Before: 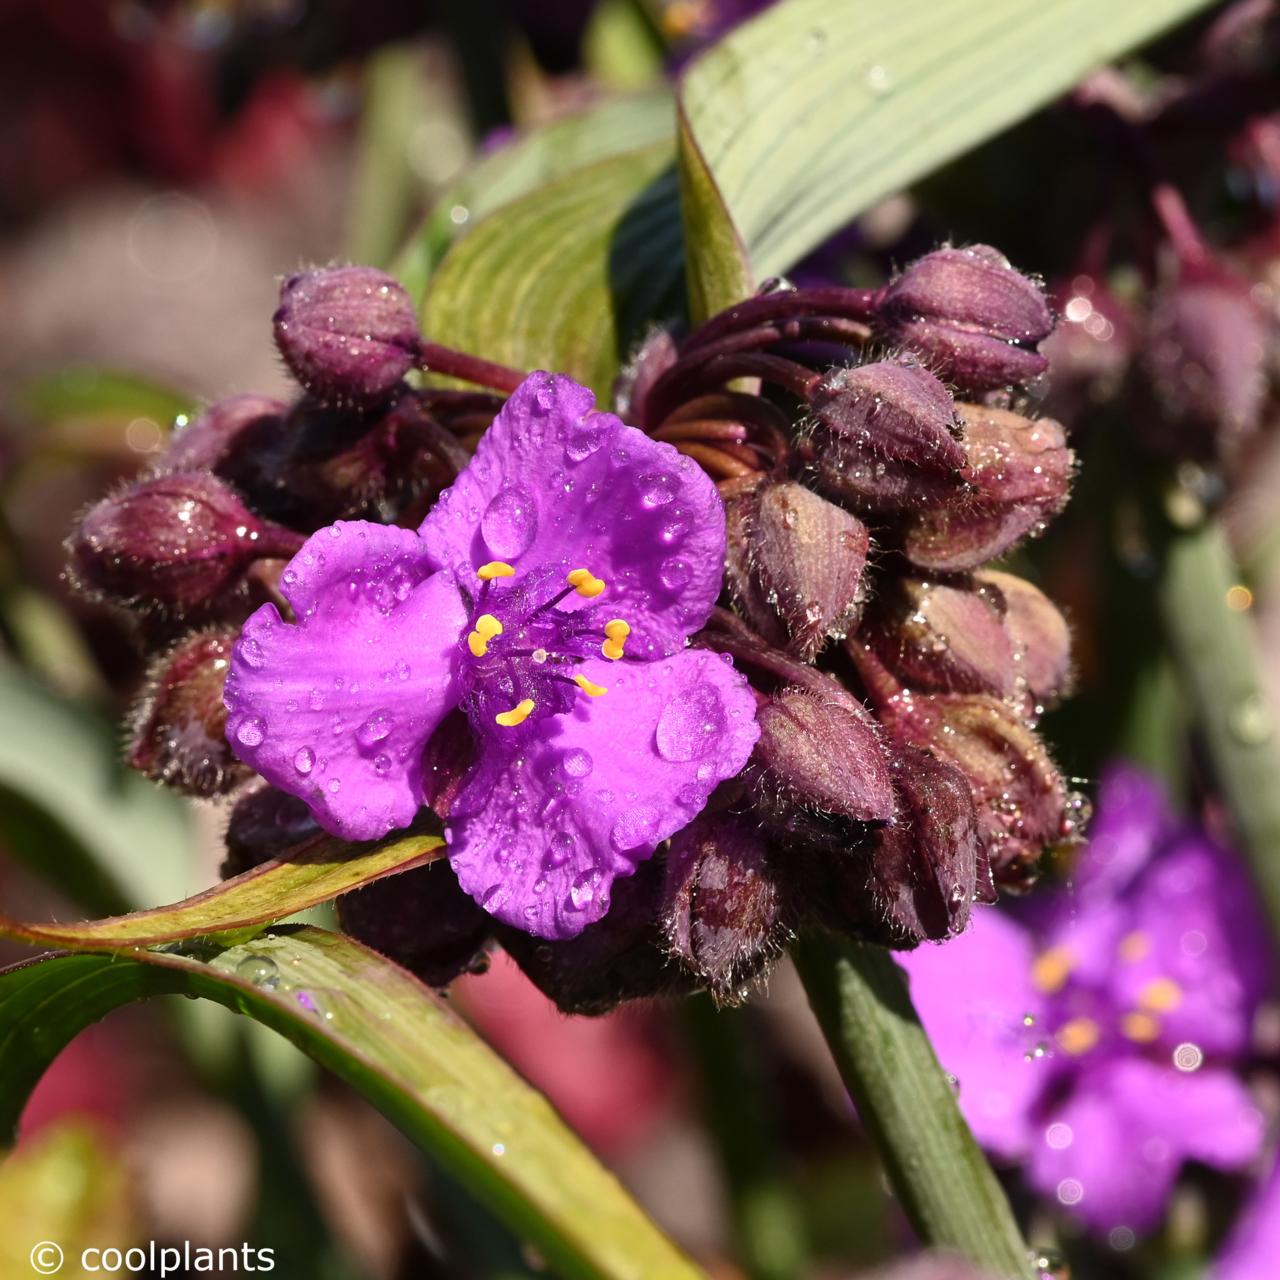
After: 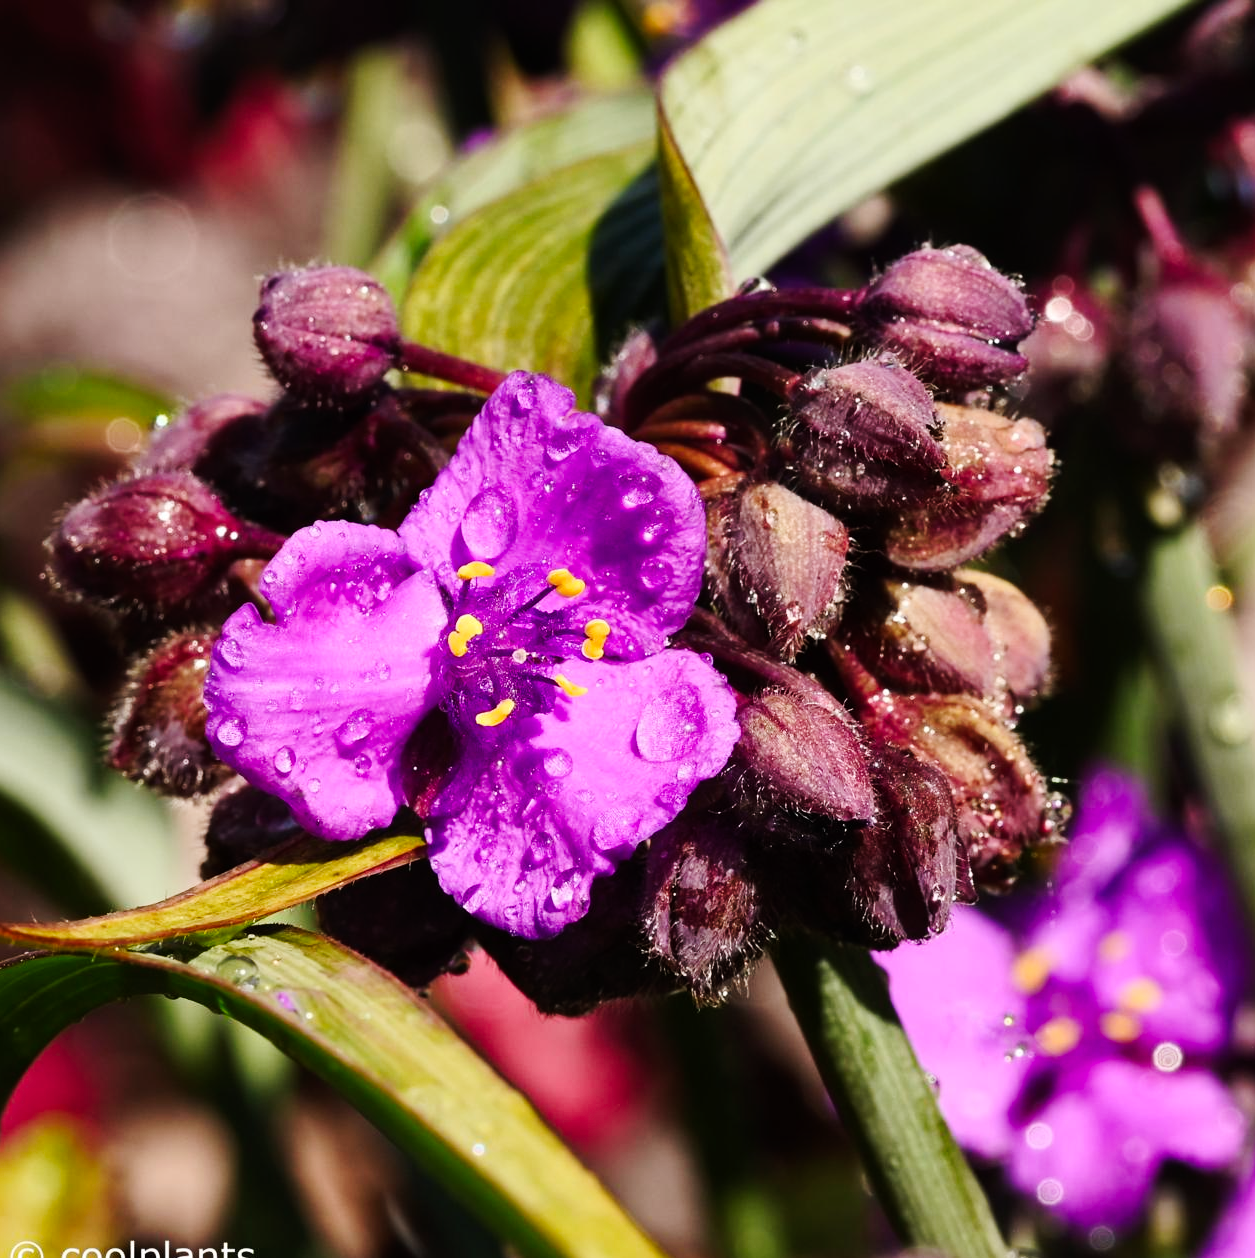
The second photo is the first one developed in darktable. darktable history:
tone curve: curves: ch0 [(0, 0) (0.126, 0.061) (0.338, 0.285) (0.494, 0.518) (0.703, 0.762) (1, 1)]; ch1 [(0, 0) (0.389, 0.313) (0.457, 0.442) (0.5, 0.501) (0.55, 0.578) (1, 1)]; ch2 [(0, 0) (0.44, 0.424) (0.501, 0.499) (0.557, 0.564) (0.613, 0.67) (0.707, 0.746) (1, 1)], preserve colors none
crop: left 1.632%, right 0.271%, bottom 1.663%
